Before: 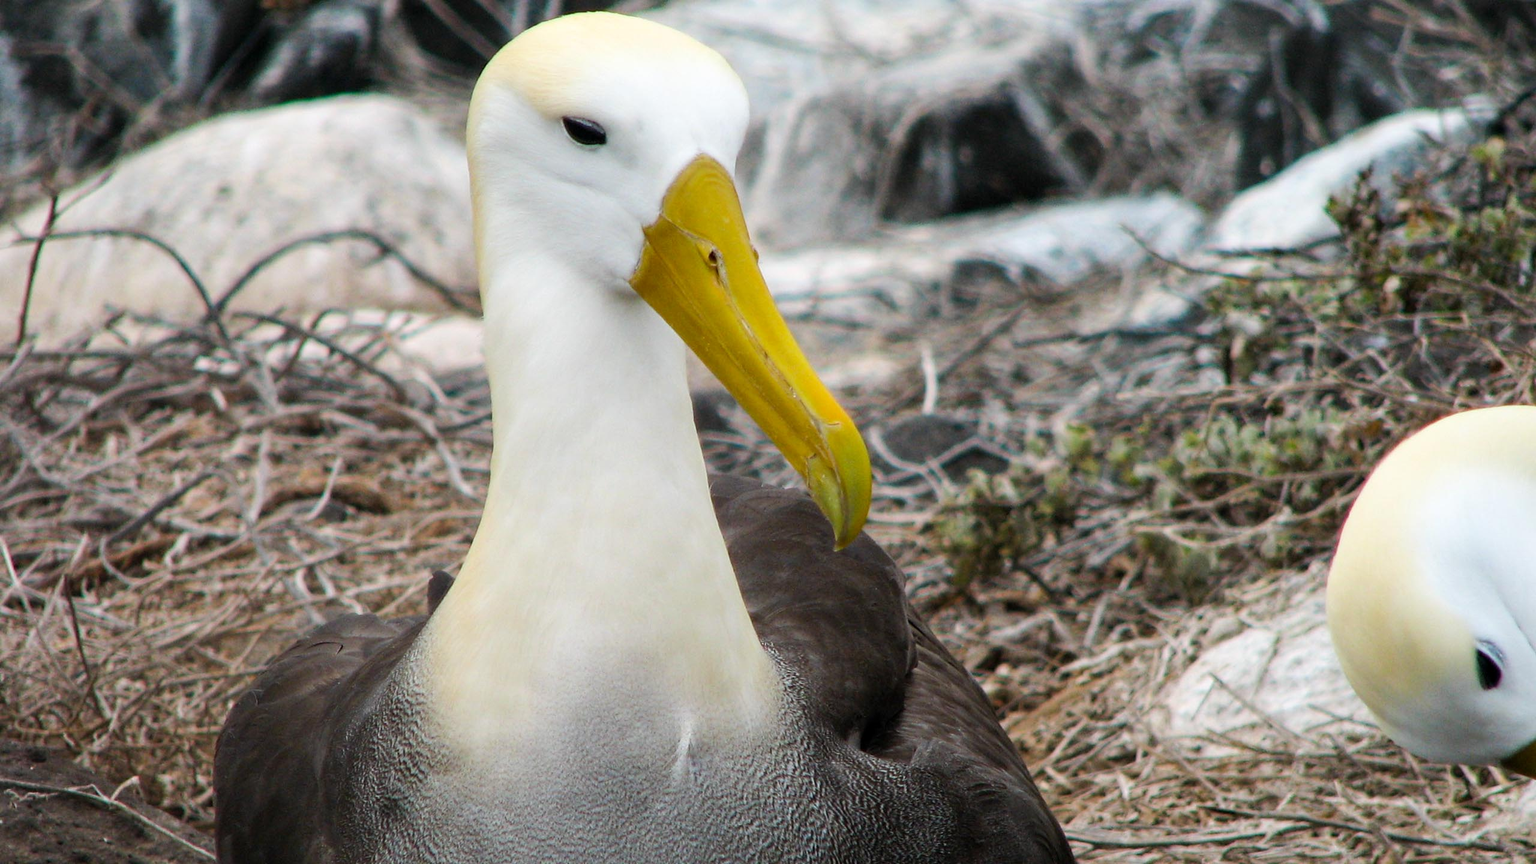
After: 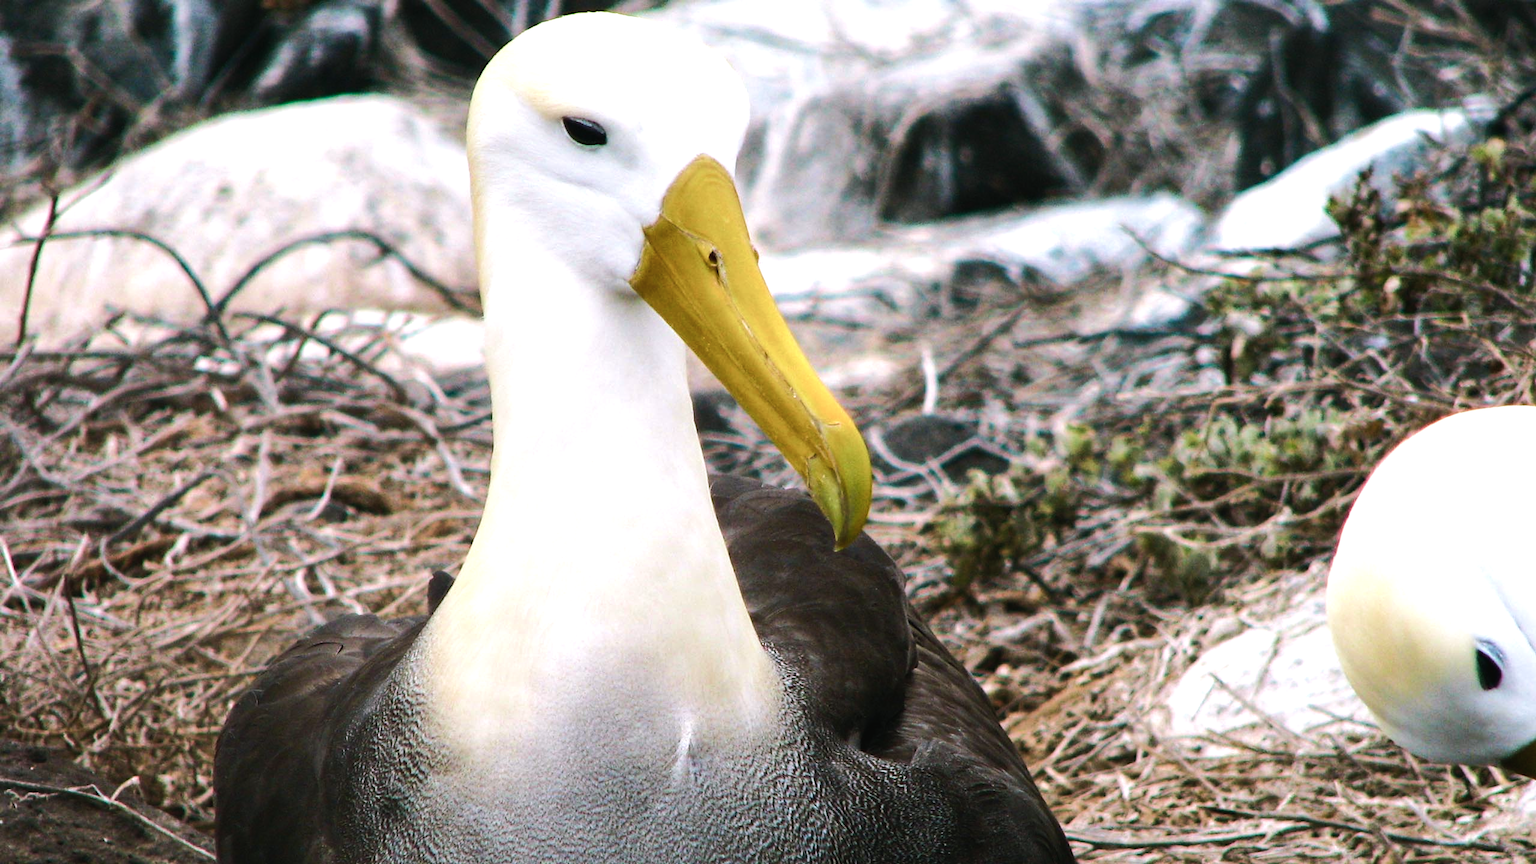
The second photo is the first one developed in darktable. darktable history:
velvia: on, module defaults
color balance rgb: shadows lift › chroma 2%, shadows lift › hue 135.47°, highlights gain › chroma 2%, highlights gain › hue 291.01°, global offset › luminance 0.5%, perceptual saturation grading › global saturation -10.8%, perceptual saturation grading › highlights -26.83%, perceptual saturation grading › shadows 21.25%, perceptual brilliance grading › highlights 17.77%, perceptual brilliance grading › mid-tones 31.71%, perceptual brilliance grading › shadows -31.01%, global vibrance 24.91%
